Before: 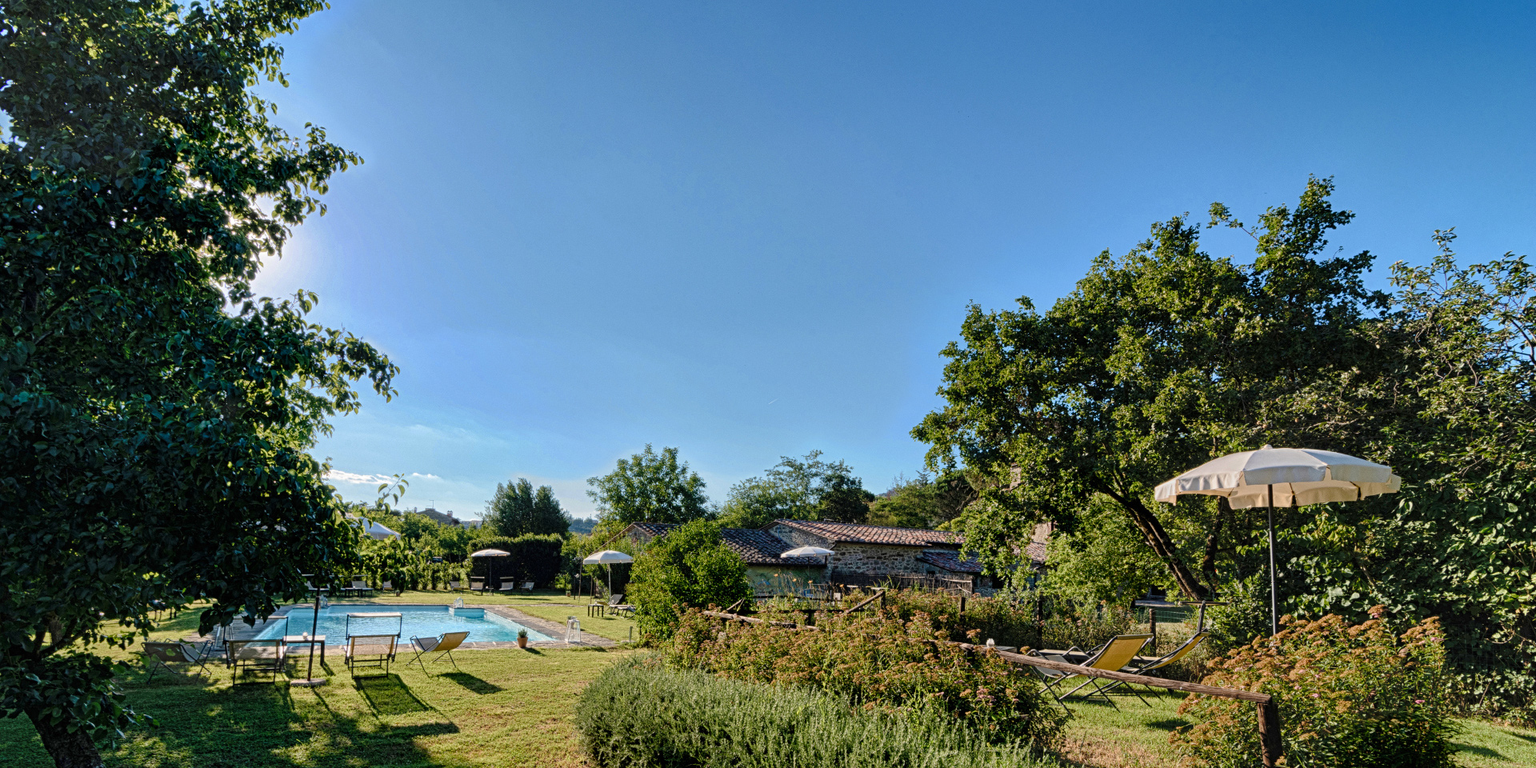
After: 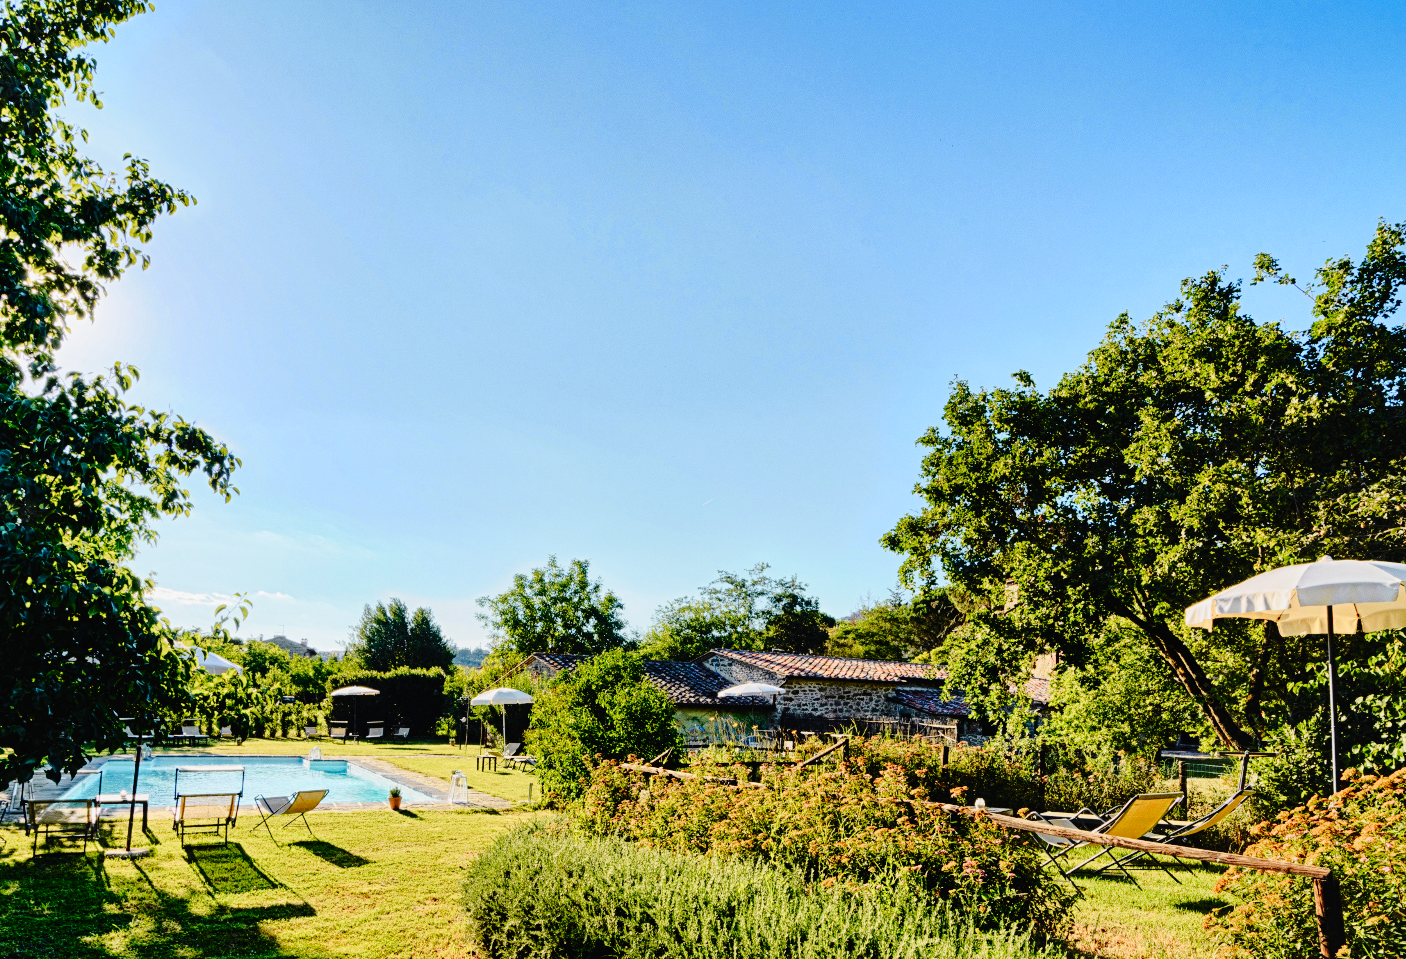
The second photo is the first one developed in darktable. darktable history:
crop: left 13.443%, right 13.31%
tone curve: curves: ch0 [(0, 0.012) (0.037, 0.03) (0.123, 0.092) (0.19, 0.157) (0.269, 0.27) (0.48, 0.57) (0.595, 0.695) (0.718, 0.823) (0.855, 0.913) (1, 0.982)]; ch1 [(0, 0) (0.243, 0.245) (0.422, 0.415) (0.493, 0.495) (0.508, 0.506) (0.536, 0.542) (0.569, 0.611) (0.611, 0.662) (0.769, 0.807) (1, 1)]; ch2 [(0, 0) (0.249, 0.216) (0.349, 0.321) (0.424, 0.442) (0.476, 0.483) (0.498, 0.499) (0.517, 0.519) (0.532, 0.56) (0.569, 0.624) (0.614, 0.667) (0.706, 0.757) (0.808, 0.809) (0.991, 0.968)], color space Lab, independent channels, preserve colors none
exposure: exposure -0.462 EV, compensate highlight preservation false
base curve: curves: ch0 [(0, 0) (0.008, 0.007) (0.022, 0.029) (0.048, 0.089) (0.092, 0.197) (0.191, 0.399) (0.275, 0.534) (0.357, 0.65) (0.477, 0.78) (0.542, 0.833) (0.799, 0.973) (1, 1)], preserve colors none
shadows and highlights: shadows 10, white point adjustment 1, highlights -40
